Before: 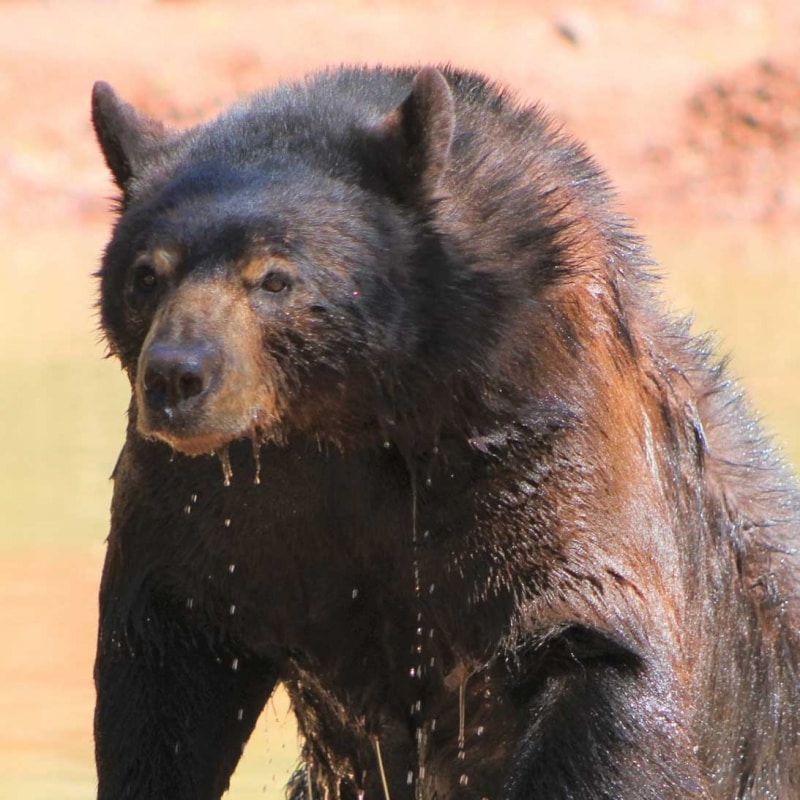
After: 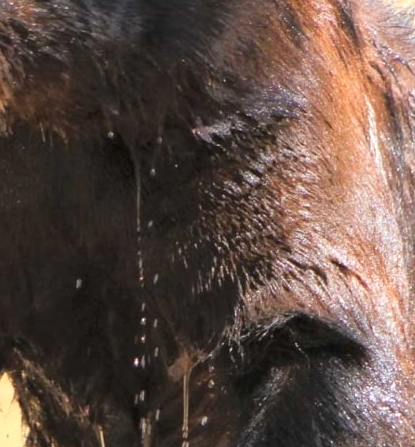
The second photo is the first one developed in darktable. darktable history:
crop: left 34.51%, top 38.796%, right 13.563%, bottom 5.316%
local contrast: mode bilateral grid, contrast 19, coarseness 50, detail 119%, midtone range 0.2
exposure: black level correction 0, exposure 0.3 EV, compensate highlight preservation false
